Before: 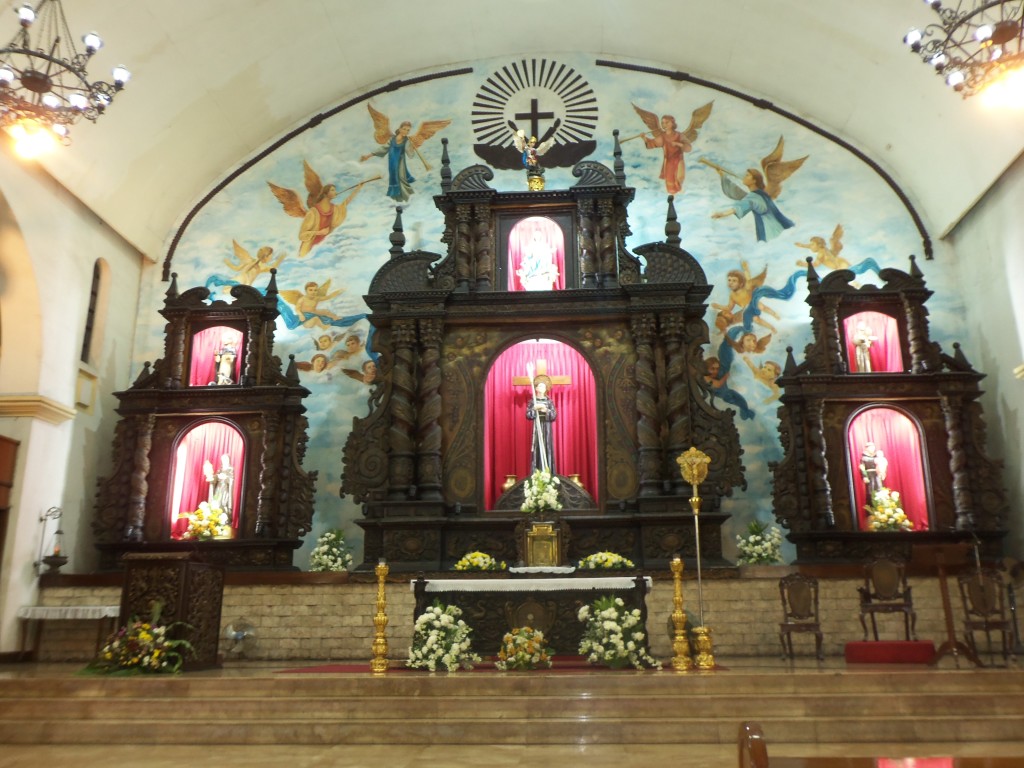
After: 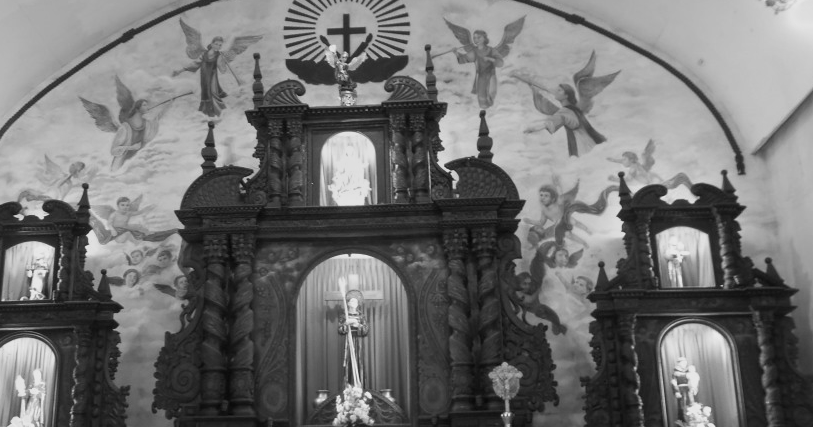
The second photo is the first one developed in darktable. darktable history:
crop: left 18.38%, top 11.092%, right 2.134%, bottom 33.217%
monochrome: a 26.22, b 42.67, size 0.8
color calibration: illuminant as shot in camera, x 0.37, y 0.382, temperature 4313.32 K
